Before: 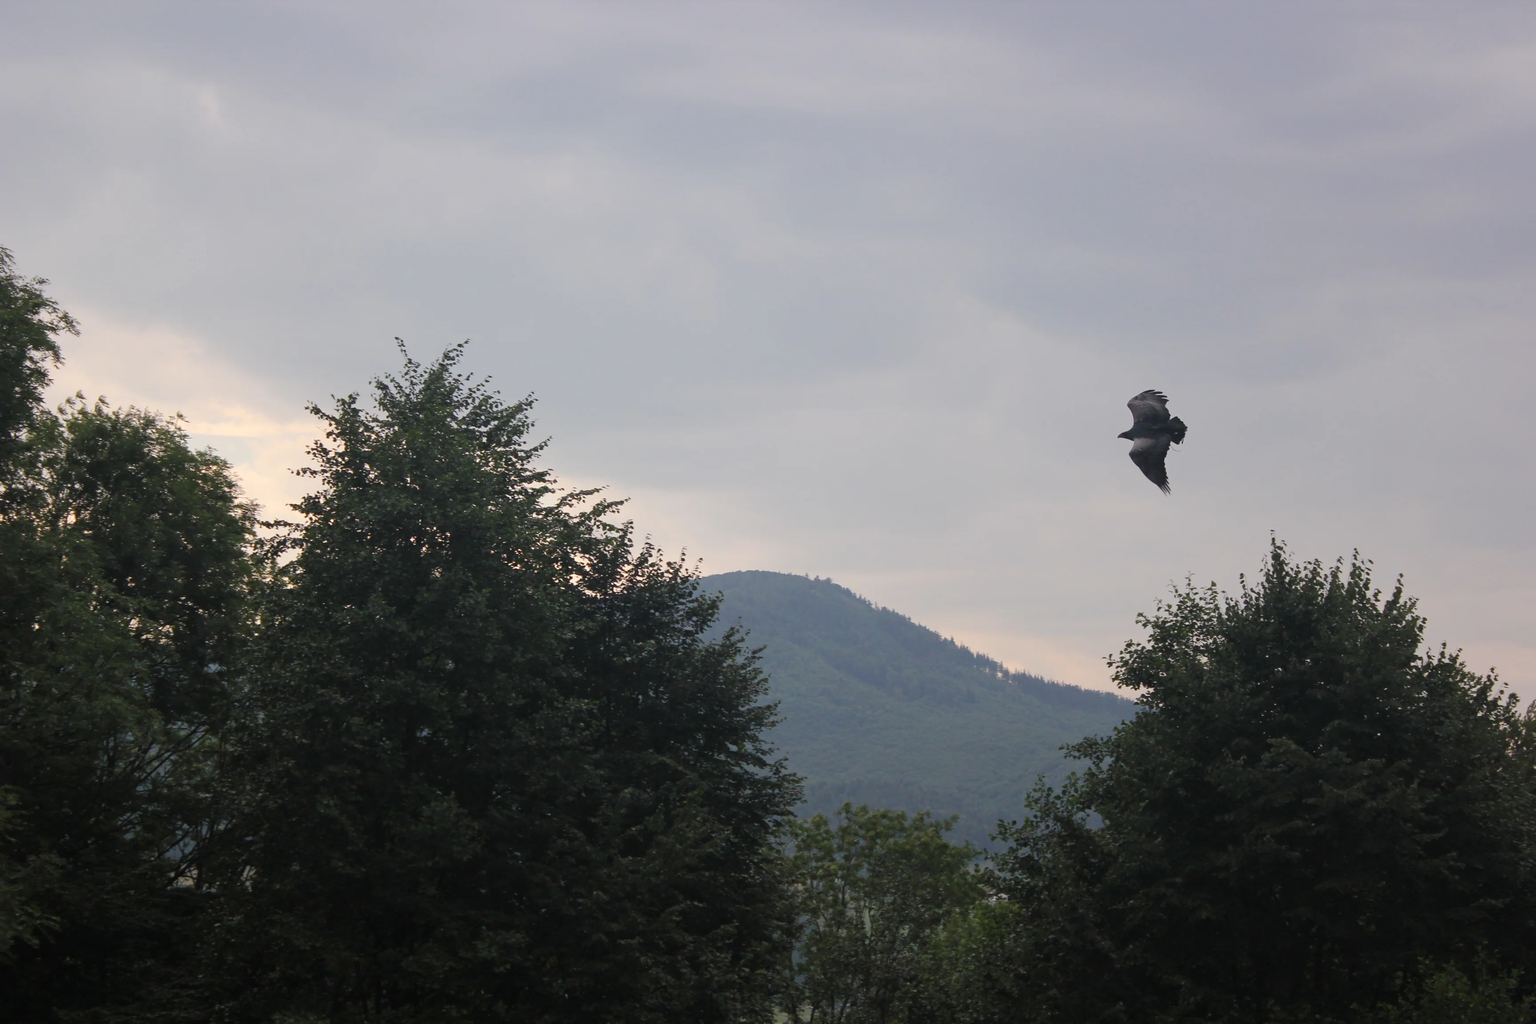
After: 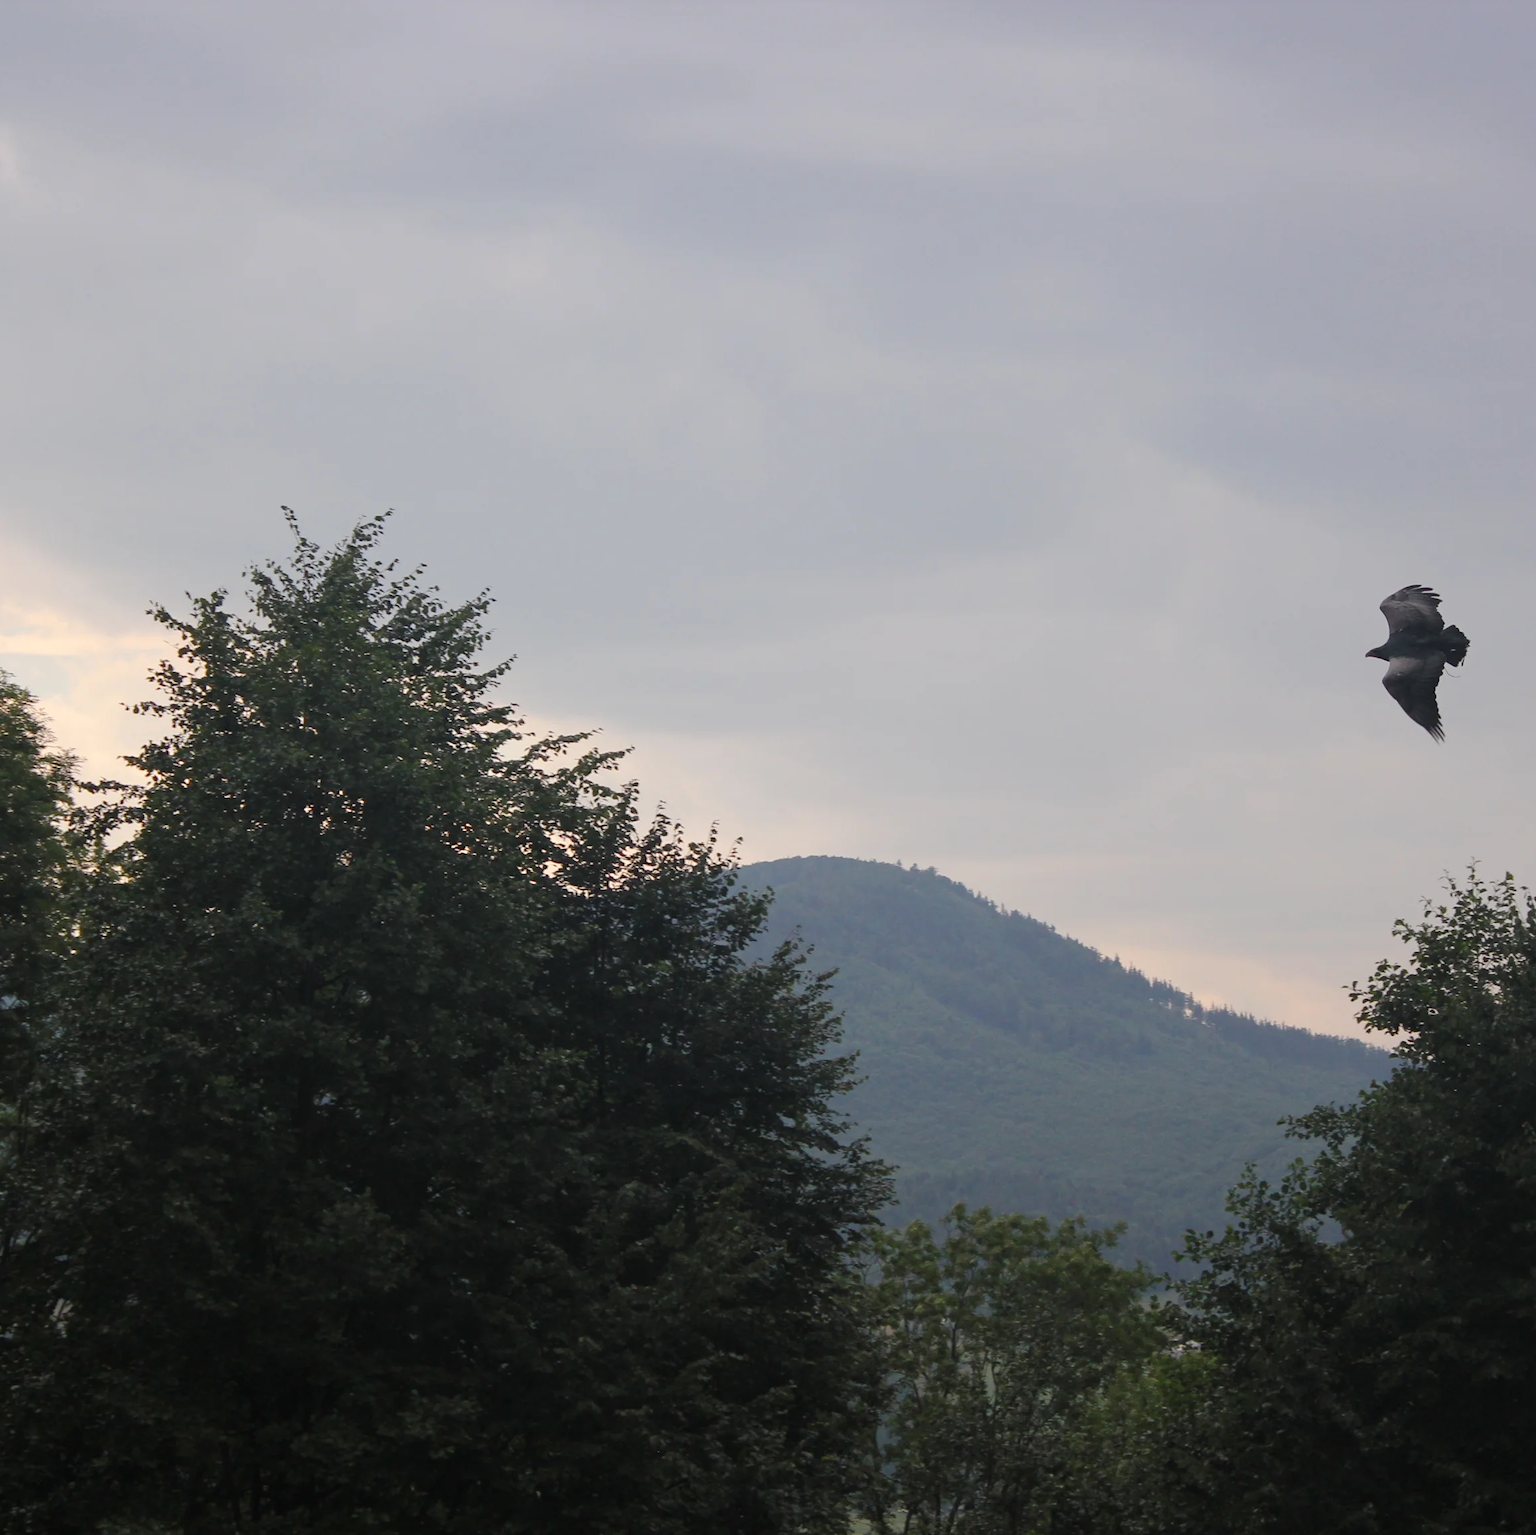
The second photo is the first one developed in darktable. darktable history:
crop and rotate: left 13.537%, right 19.796%
white balance: red 1, blue 1
